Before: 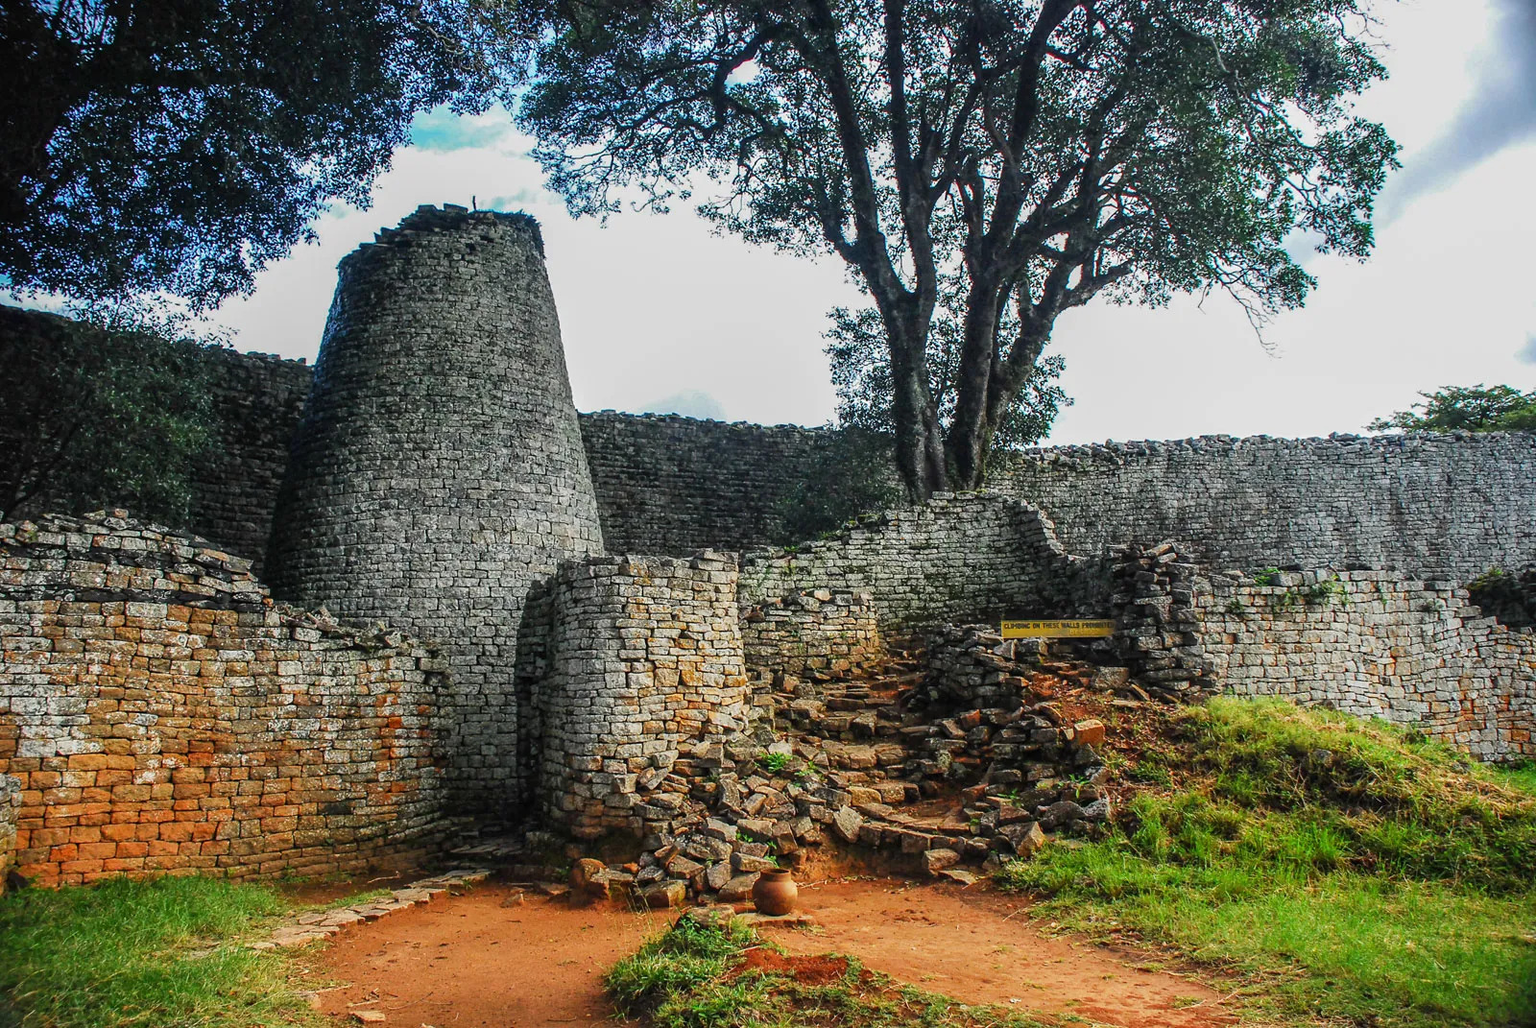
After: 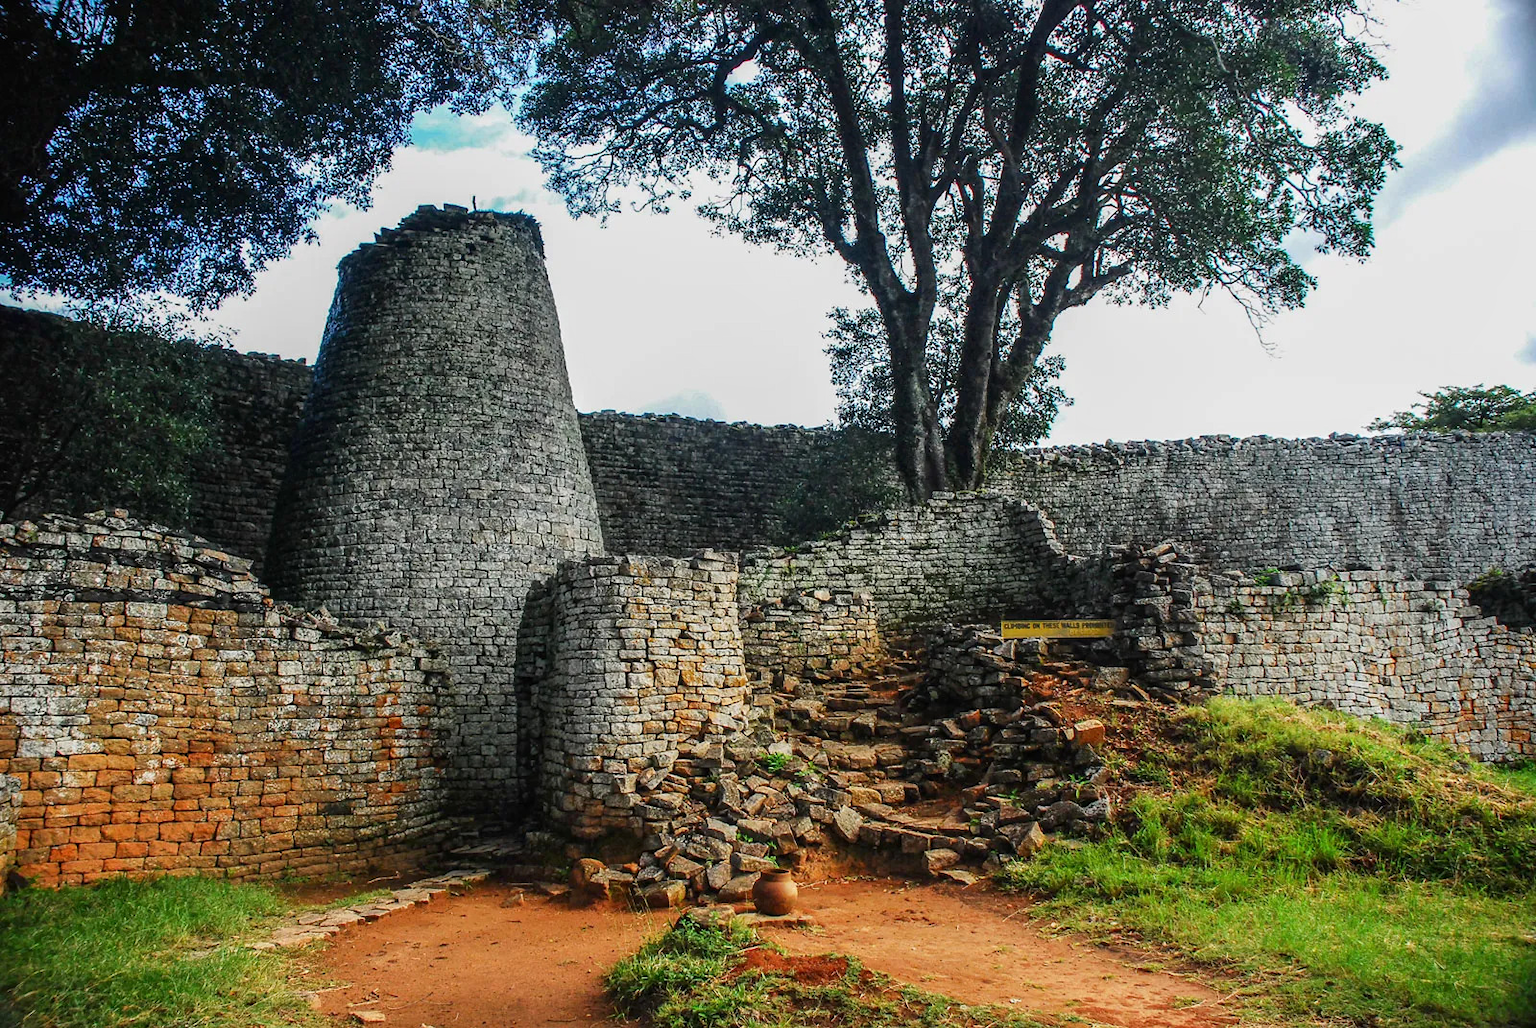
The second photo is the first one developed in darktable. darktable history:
shadows and highlights: shadows -31.4, highlights 30.1
tone equalizer: -8 EV 0.096 EV, mask exposure compensation -0.502 EV
